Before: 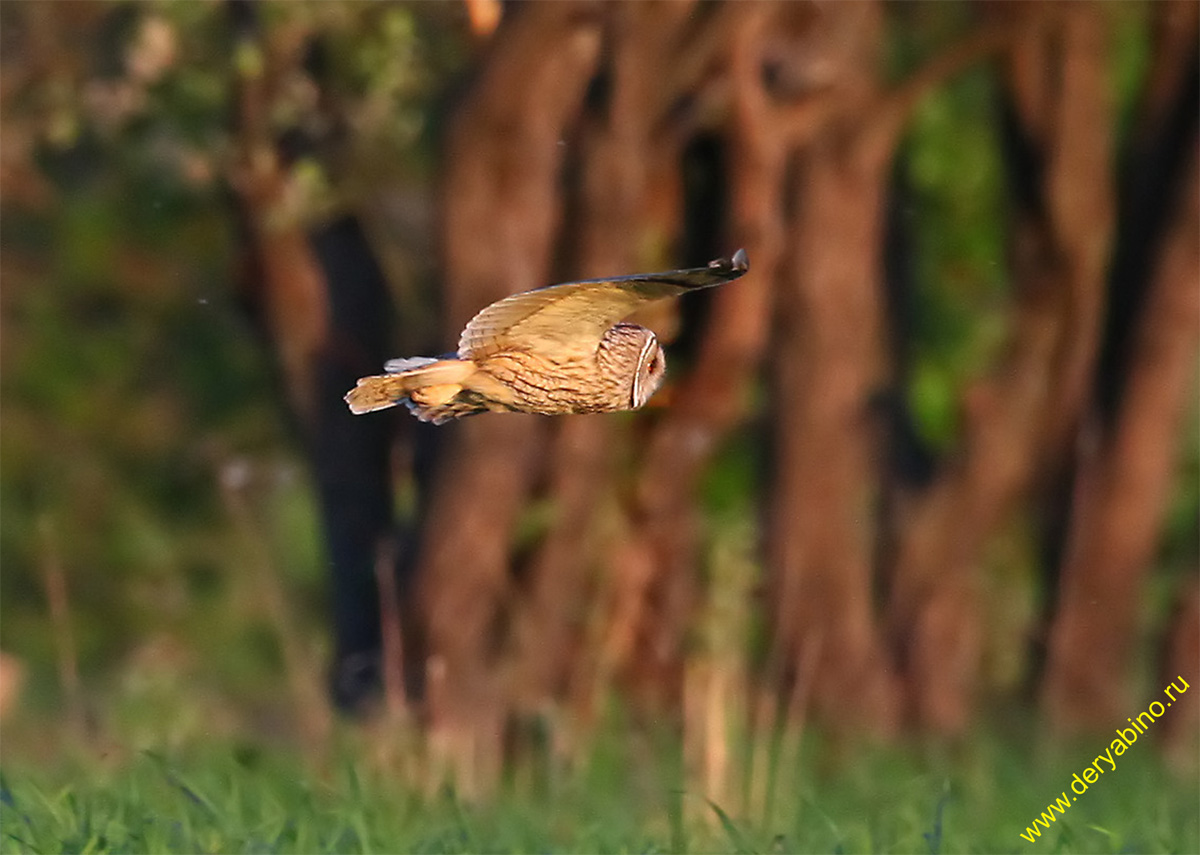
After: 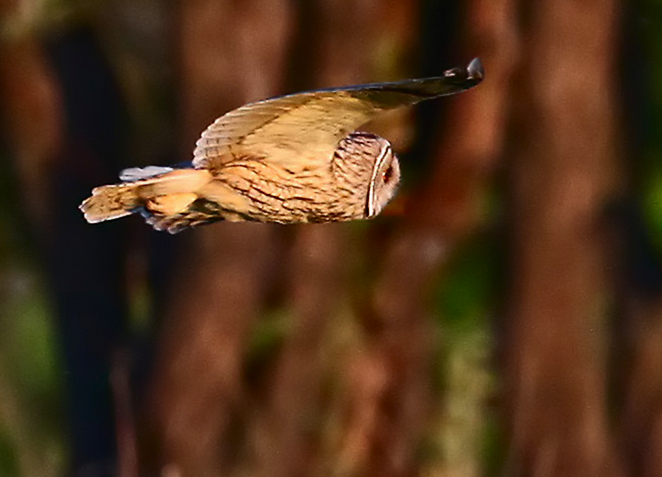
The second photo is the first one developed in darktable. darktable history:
crop and rotate: left 22.109%, top 22.449%, right 22.66%, bottom 21.676%
tone curve: curves: ch0 [(0, 0) (0.003, 0.003) (0.011, 0.009) (0.025, 0.018) (0.044, 0.028) (0.069, 0.038) (0.1, 0.049) (0.136, 0.062) (0.177, 0.089) (0.224, 0.123) (0.277, 0.165) (0.335, 0.223) (0.399, 0.293) (0.468, 0.385) (0.543, 0.497) (0.623, 0.613) (0.709, 0.716) (0.801, 0.802) (0.898, 0.887) (1, 1)], color space Lab, independent channels, preserve colors none
